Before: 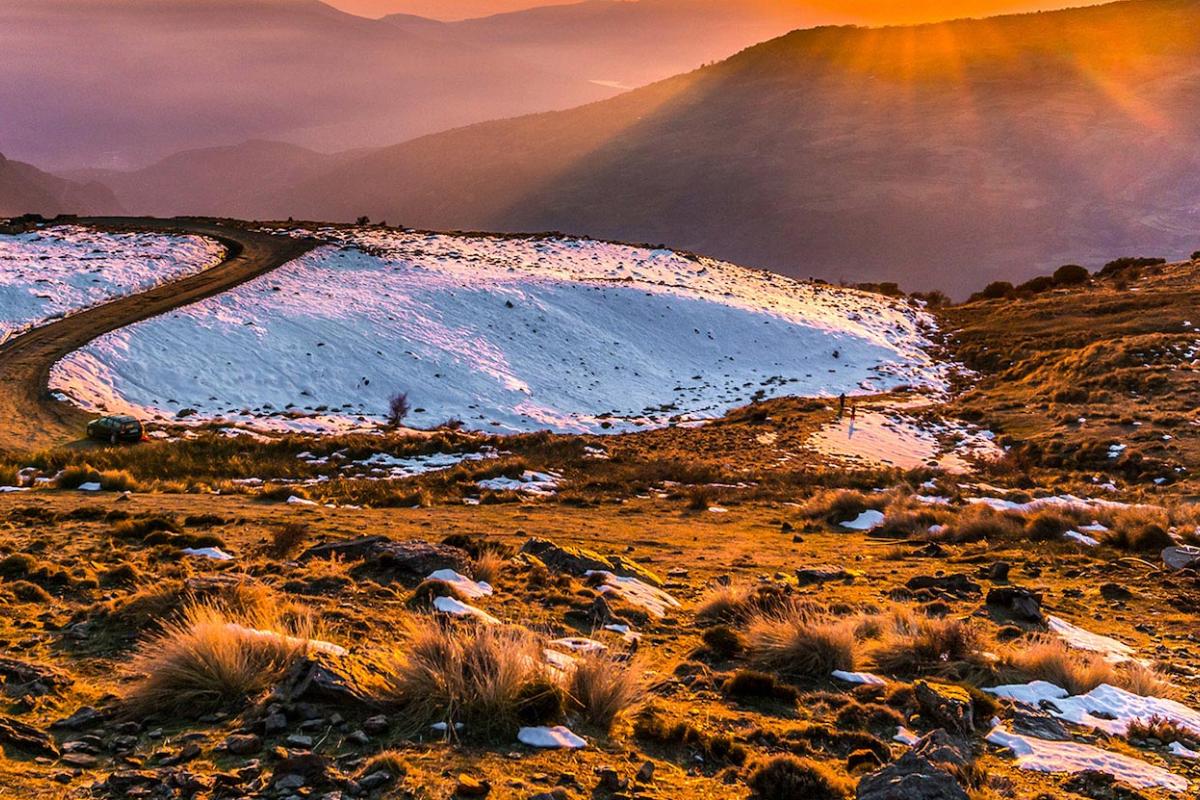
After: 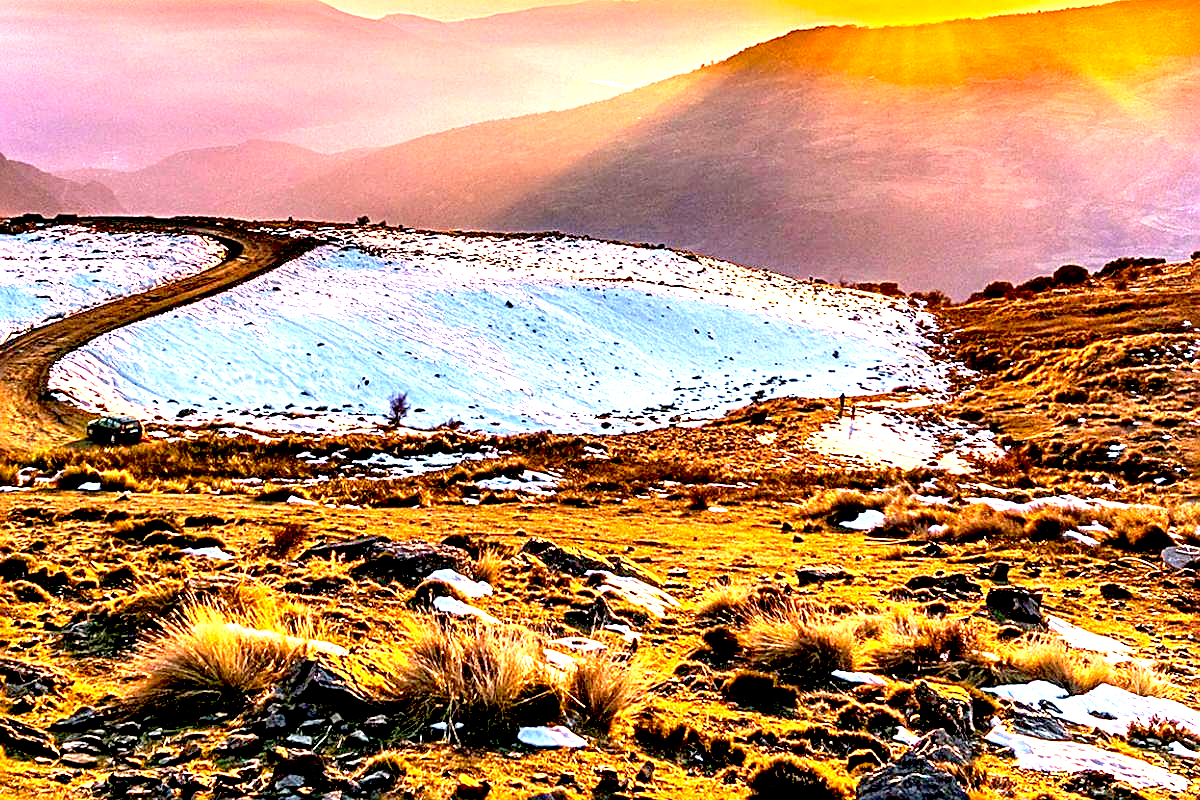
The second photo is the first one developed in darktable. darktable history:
white balance: emerald 1
exposure: black level correction 0.016, exposure 1.774 EV, compensate highlight preservation false
sharpen: radius 2.584, amount 0.688
